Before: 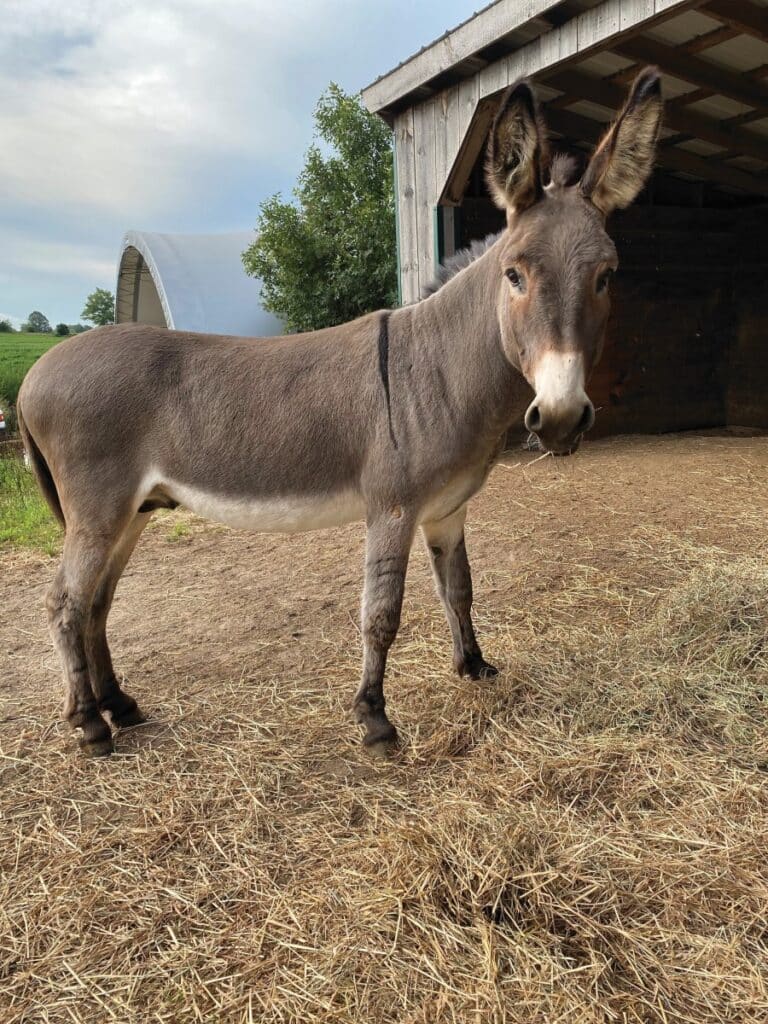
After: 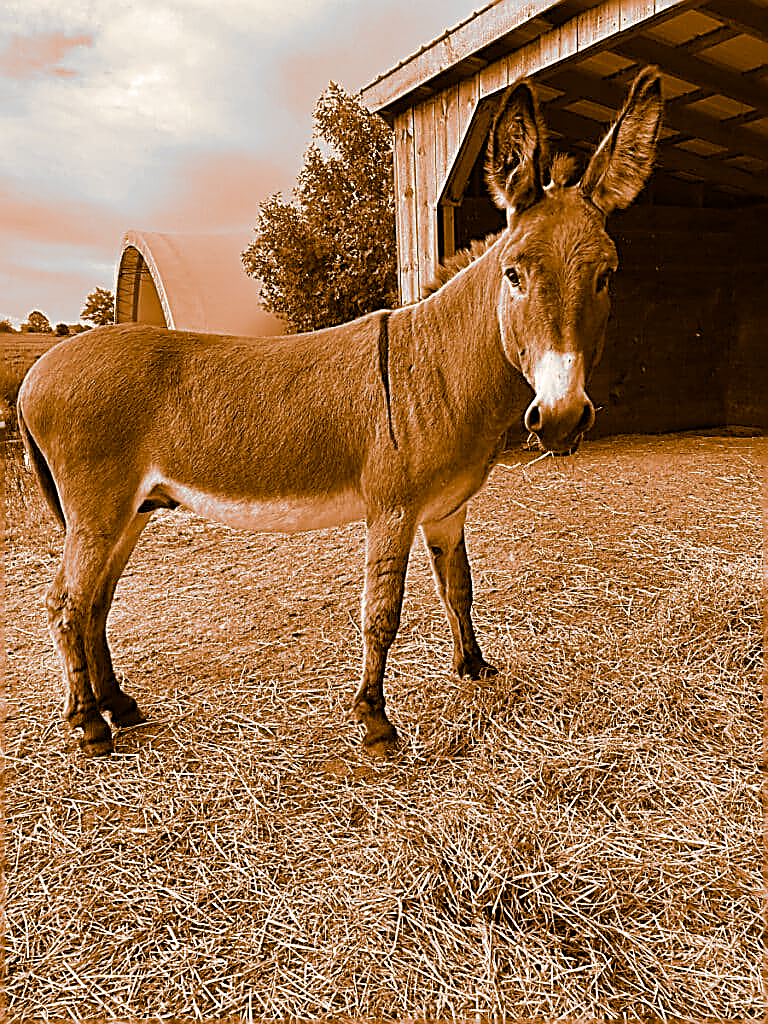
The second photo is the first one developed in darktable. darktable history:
split-toning: shadows › hue 26°, shadows › saturation 0.92, highlights › hue 40°, highlights › saturation 0.92, balance -63, compress 0%
sharpen: amount 2
monochrome: a 16.06, b 15.48, size 1
